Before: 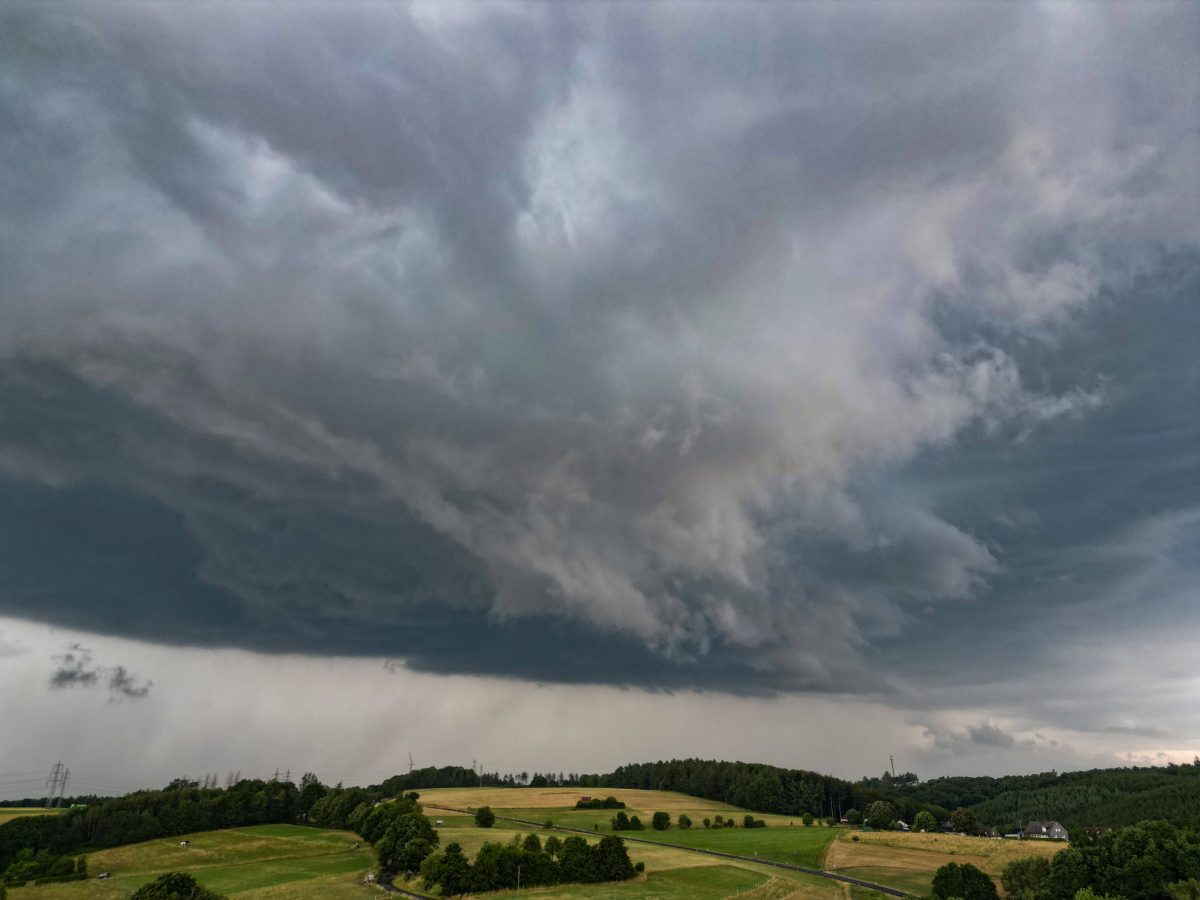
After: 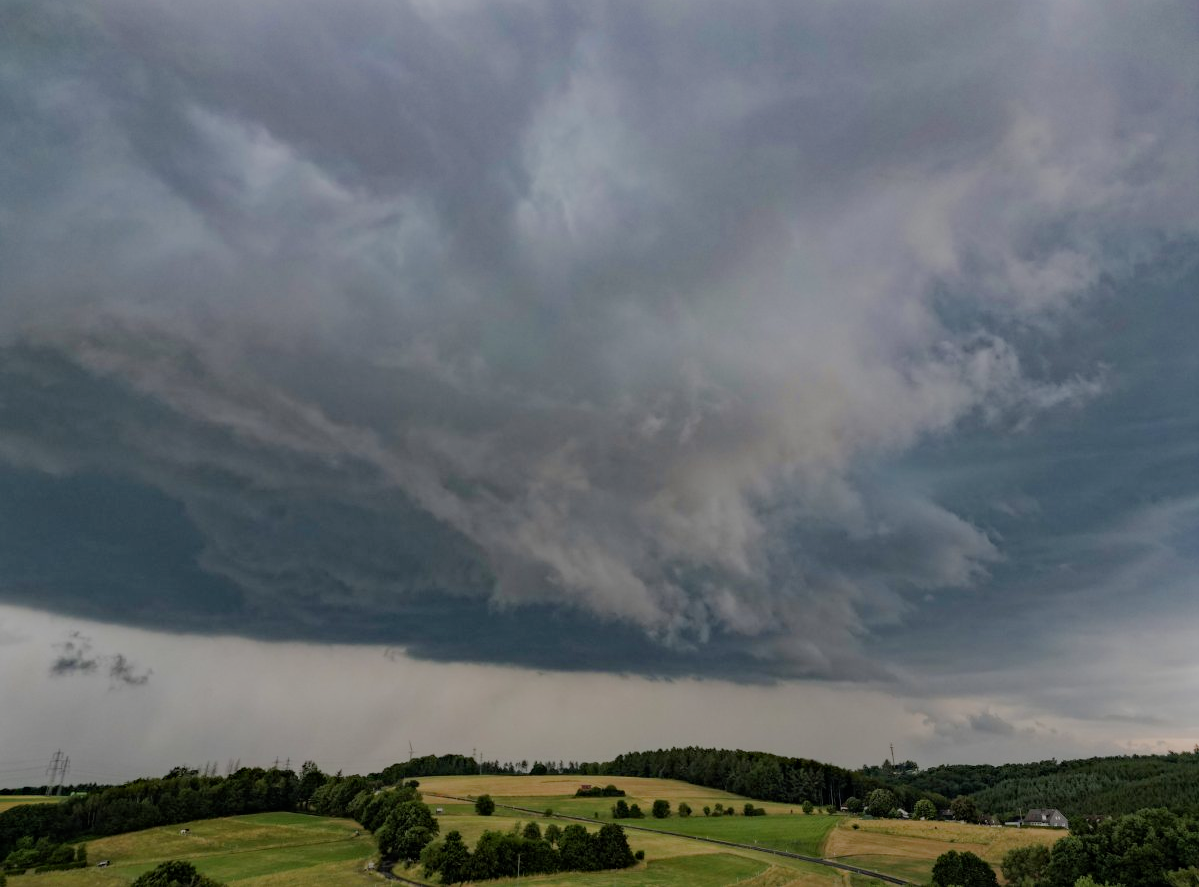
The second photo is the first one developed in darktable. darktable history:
filmic rgb: black relative exposure -8.01 EV, white relative exposure 8.01 EV, threshold 5.99 EV, hardness 2.46, latitude 9.63%, contrast 0.717, highlights saturation mix 9.87%, shadows ↔ highlights balance 1.39%, enable highlight reconstruction true
crop: top 1.37%, right 0.073%
haze removal: compatibility mode true, adaptive false
